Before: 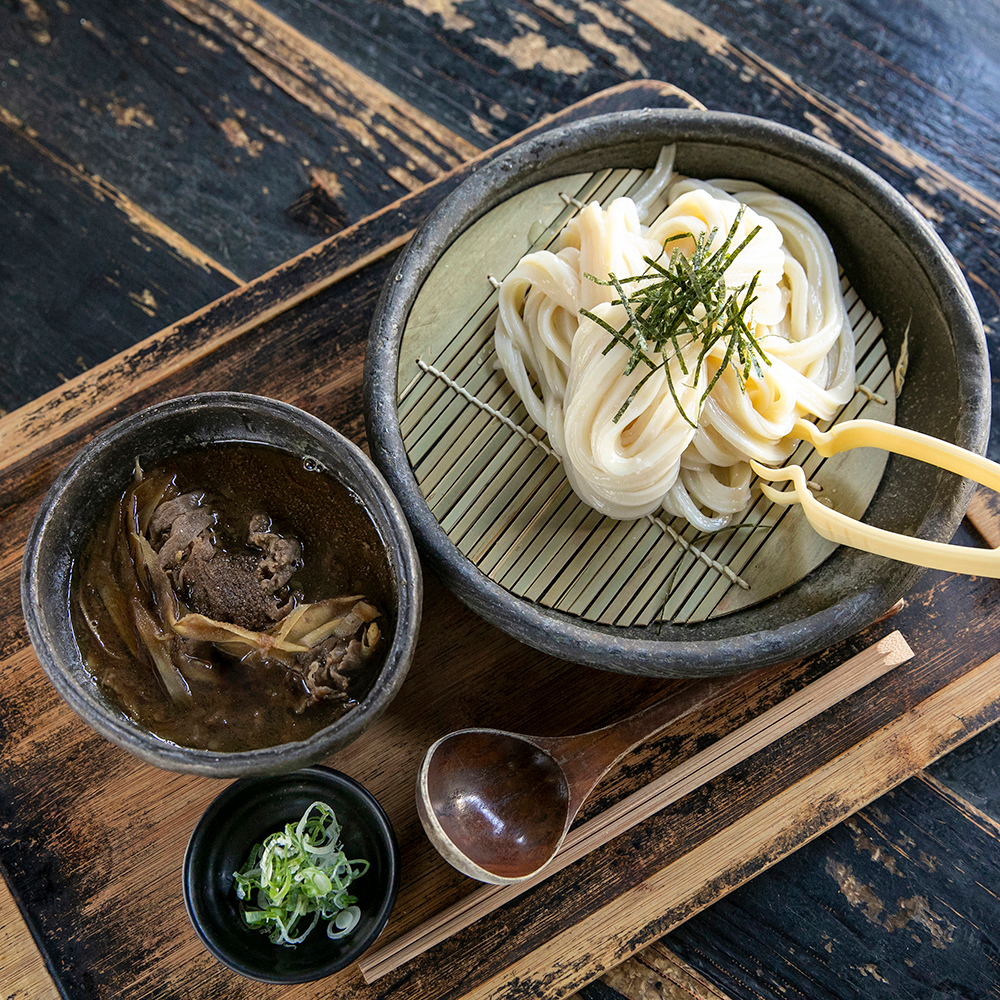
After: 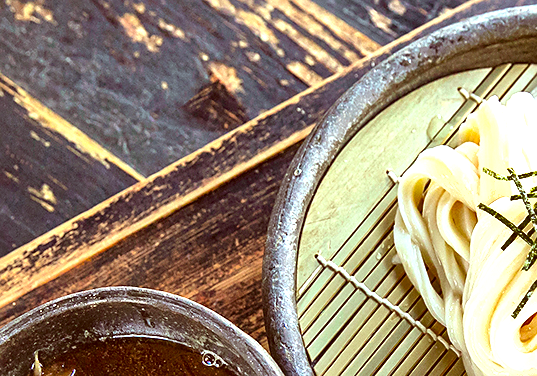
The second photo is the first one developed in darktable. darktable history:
exposure: black level correction 0, exposure 1.2 EV, compensate highlight preservation false
shadows and highlights: soften with gaussian
color balance rgb: shadows lift › chroma 0.708%, shadows lift › hue 112.48°, linear chroma grading › global chroma 7.897%, perceptual saturation grading › global saturation 0.905%, perceptual brilliance grading › global brilliance 11.456%, global vibrance 20%
crop: left 10.164%, top 10.532%, right 36.11%, bottom 51.817%
tone equalizer: -8 EV -0.001 EV, -7 EV 0.005 EV, -6 EV -0.011 EV, -5 EV 0.017 EV, -4 EV -0.021 EV, -3 EV 0.035 EV, -2 EV -0.054 EV, -1 EV -0.298 EV, +0 EV -0.58 EV, mask exposure compensation -0.498 EV
tone curve: curves: ch0 [(0, 0) (0.003, 0.003) (0.011, 0.011) (0.025, 0.025) (0.044, 0.044) (0.069, 0.069) (0.1, 0.099) (0.136, 0.135) (0.177, 0.176) (0.224, 0.223) (0.277, 0.275) (0.335, 0.333) (0.399, 0.396) (0.468, 0.465) (0.543, 0.546) (0.623, 0.625) (0.709, 0.711) (0.801, 0.802) (0.898, 0.898) (1, 1)], color space Lab, linked channels, preserve colors none
sharpen: radius 1.549, amount 0.369, threshold 1.278
color correction: highlights a* -7.03, highlights b* -0.197, shadows a* 20.25, shadows b* 11.18
